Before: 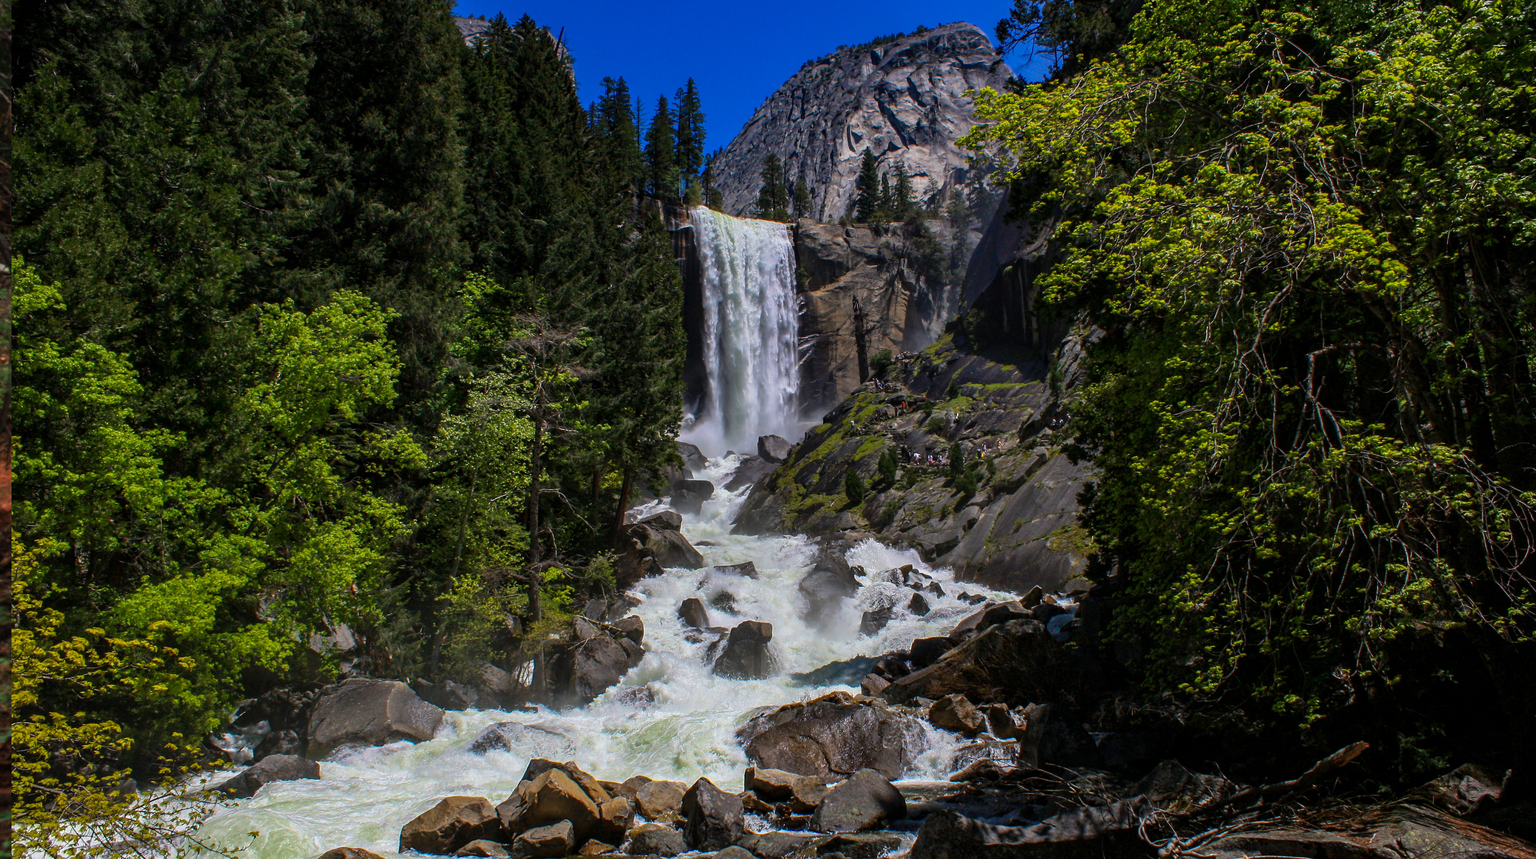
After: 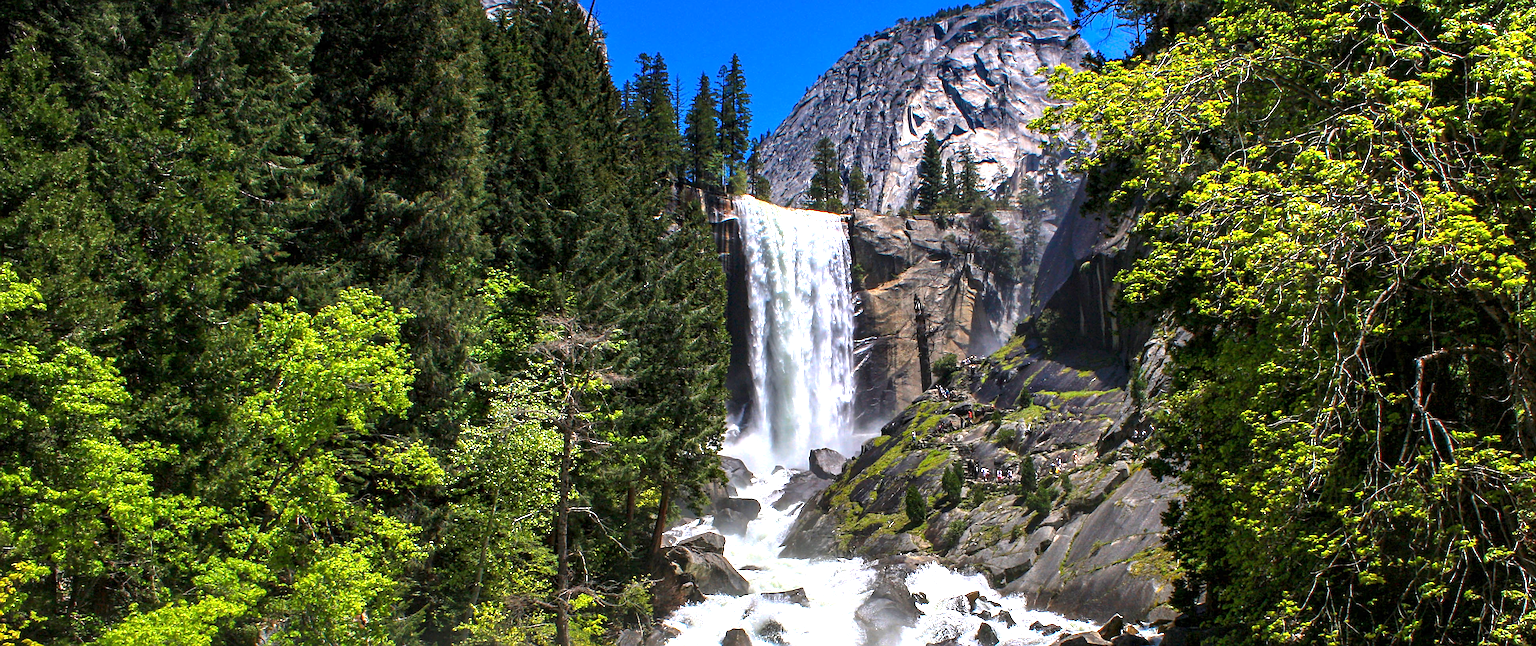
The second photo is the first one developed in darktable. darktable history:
exposure: exposure 1.503 EV, compensate exposure bias true, compensate highlight preservation false
crop: left 1.608%, top 3.408%, right 7.726%, bottom 28.429%
sharpen: on, module defaults
